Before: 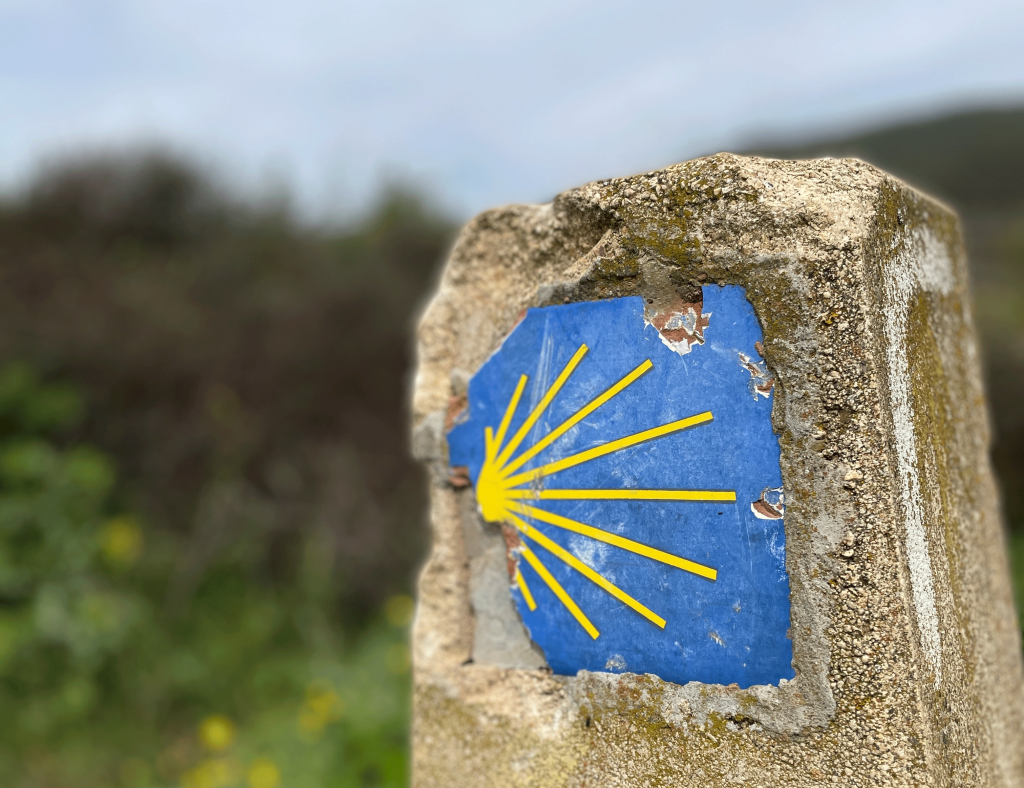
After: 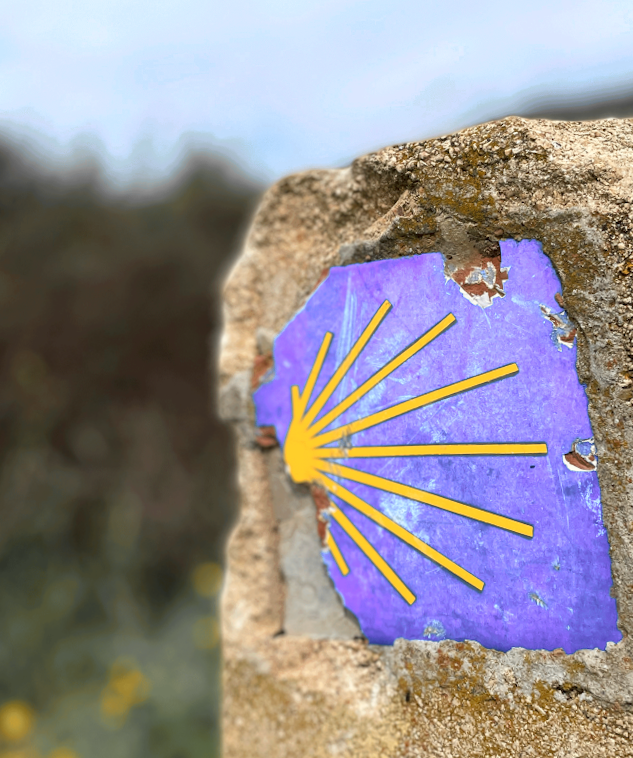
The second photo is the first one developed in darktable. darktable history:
color zones: curves: ch0 [(0, 0.363) (0.128, 0.373) (0.25, 0.5) (0.402, 0.407) (0.521, 0.525) (0.63, 0.559) (0.729, 0.662) (0.867, 0.471)]; ch1 [(0, 0.515) (0.136, 0.618) (0.25, 0.5) (0.378, 0) (0.516, 0) (0.622, 0.593) (0.737, 0.819) (0.87, 0.593)]; ch2 [(0, 0.529) (0.128, 0.471) (0.282, 0.451) (0.386, 0.662) (0.516, 0.525) (0.633, 0.554) (0.75, 0.62) (0.875, 0.441)]
crop and rotate: left 17.732%, right 15.423%
rotate and perspective: rotation -1.68°, lens shift (vertical) -0.146, crop left 0.049, crop right 0.912, crop top 0.032, crop bottom 0.96
tone equalizer: on, module defaults
